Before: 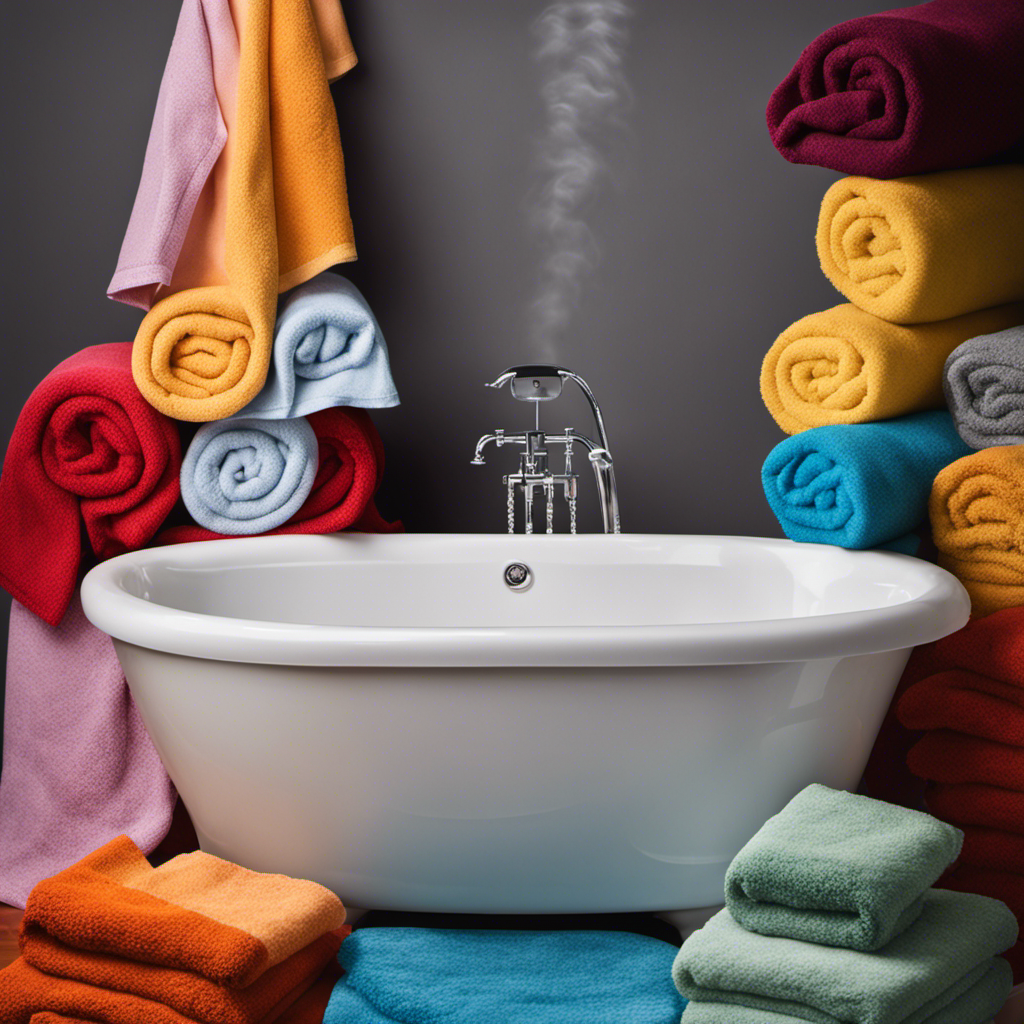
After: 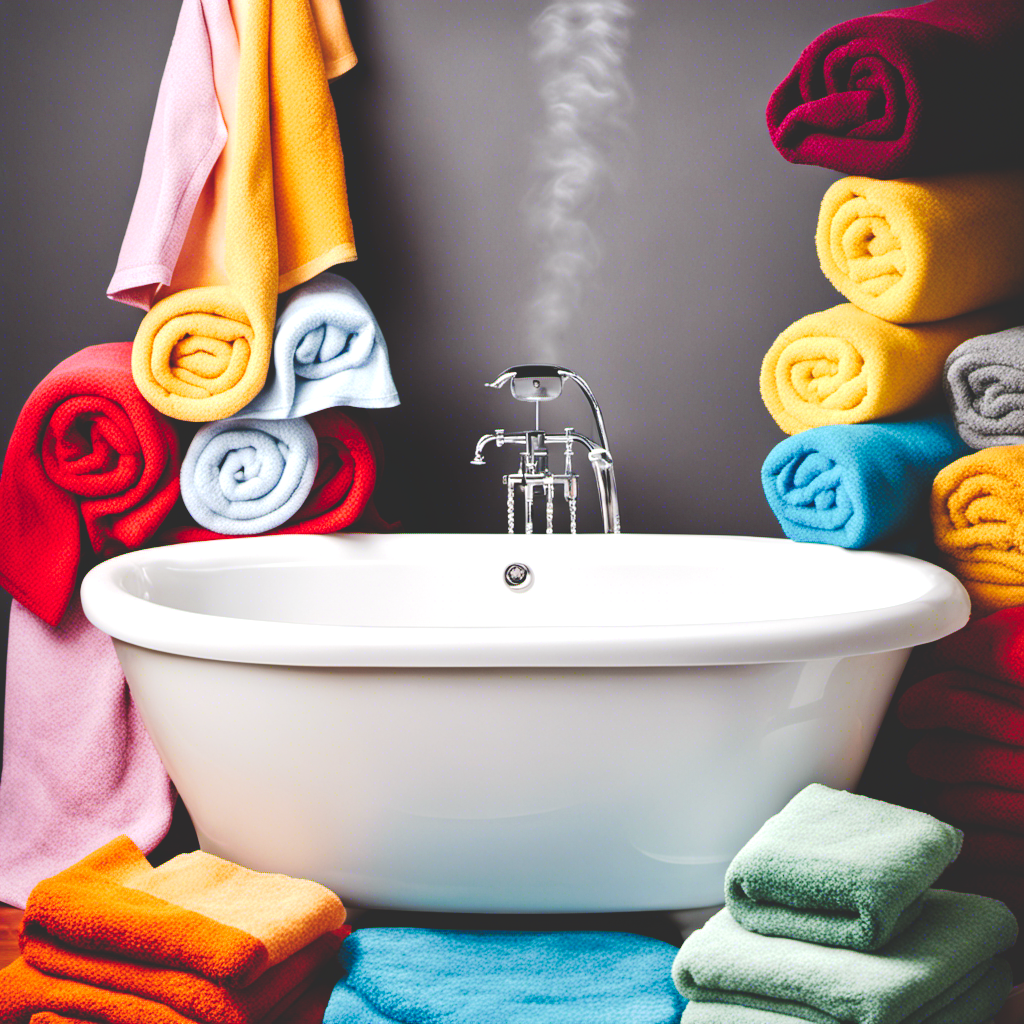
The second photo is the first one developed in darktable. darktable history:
tone curve: curves: ch0 [(0, 0) (0.003, 0.178) (0.011, 0.177) (0.025, 0.177) (0.044, 0.178) (0.069, 0.178) (0.1, 0.18) (0.136, 0.183) (0.177, 0.199) (0.224, 0.227) (0.277, 0.278) (0.335, 0.357) (0.399, 0.449) (0.468, 0.546) (0.543, 0.65) (0.623, 0.724) (0.709, 0.804) (0.801, 0.868) (0.898, 0.921) (1, 1)], preserve colors none
exposure: black level correction 0, exposure 0.7 EV, compensate exposure bias true, compensate highlight preservation false
